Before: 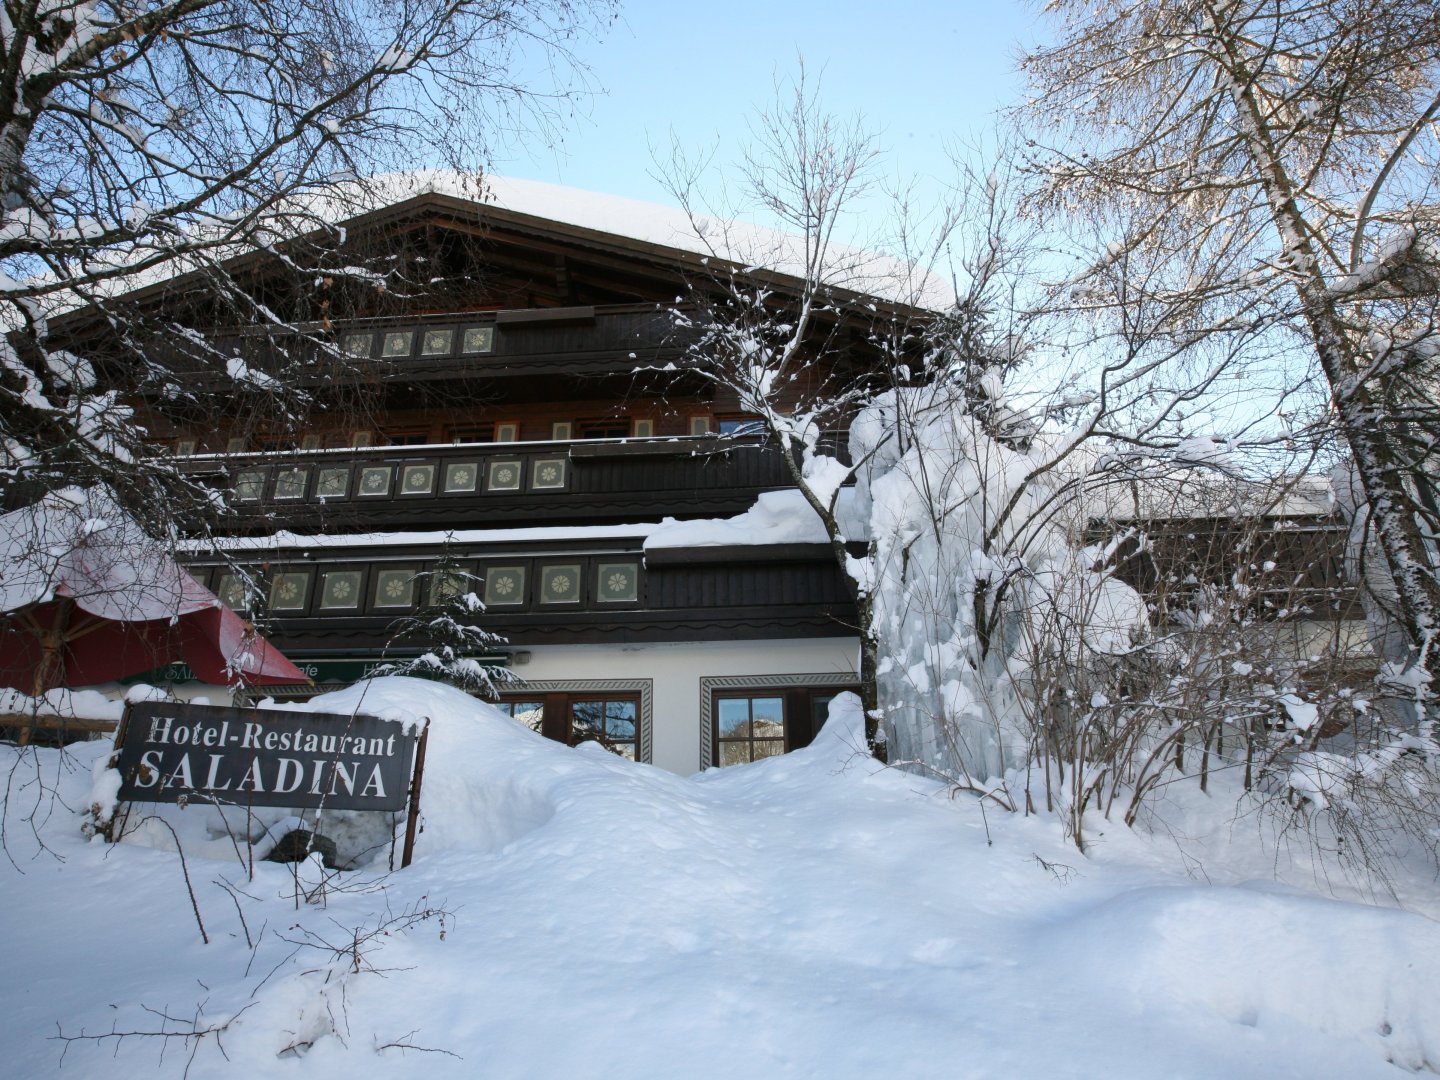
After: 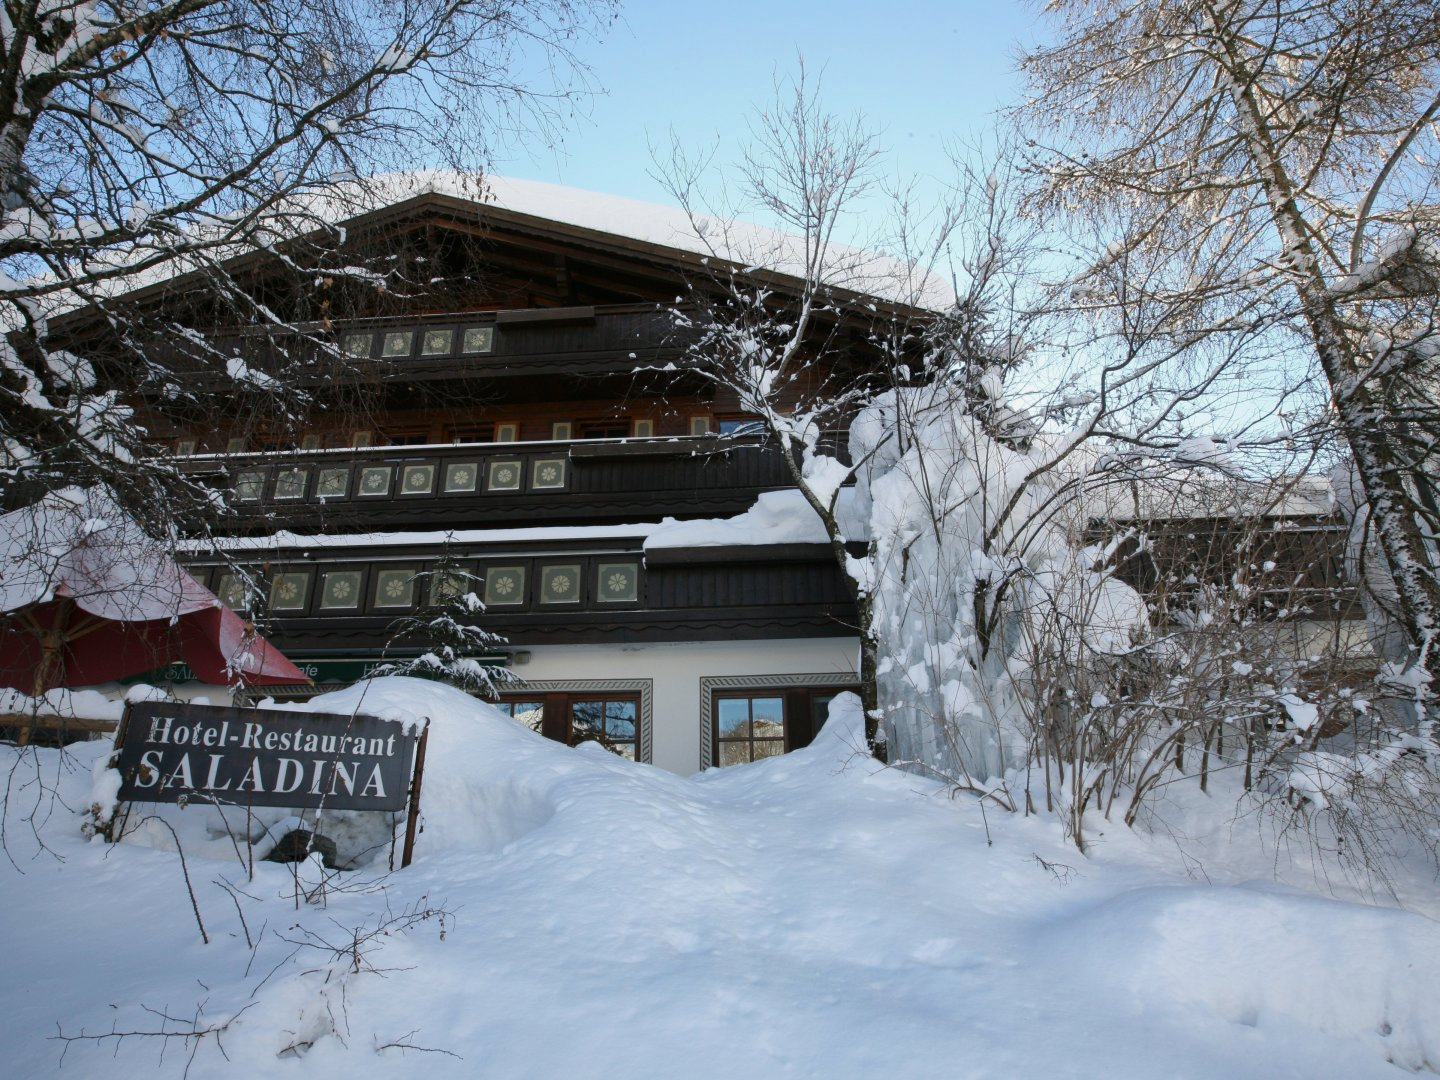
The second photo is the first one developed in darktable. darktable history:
shadows and highlights: shadows -20.23, white point adjustment -1.96, highlights -34.97
